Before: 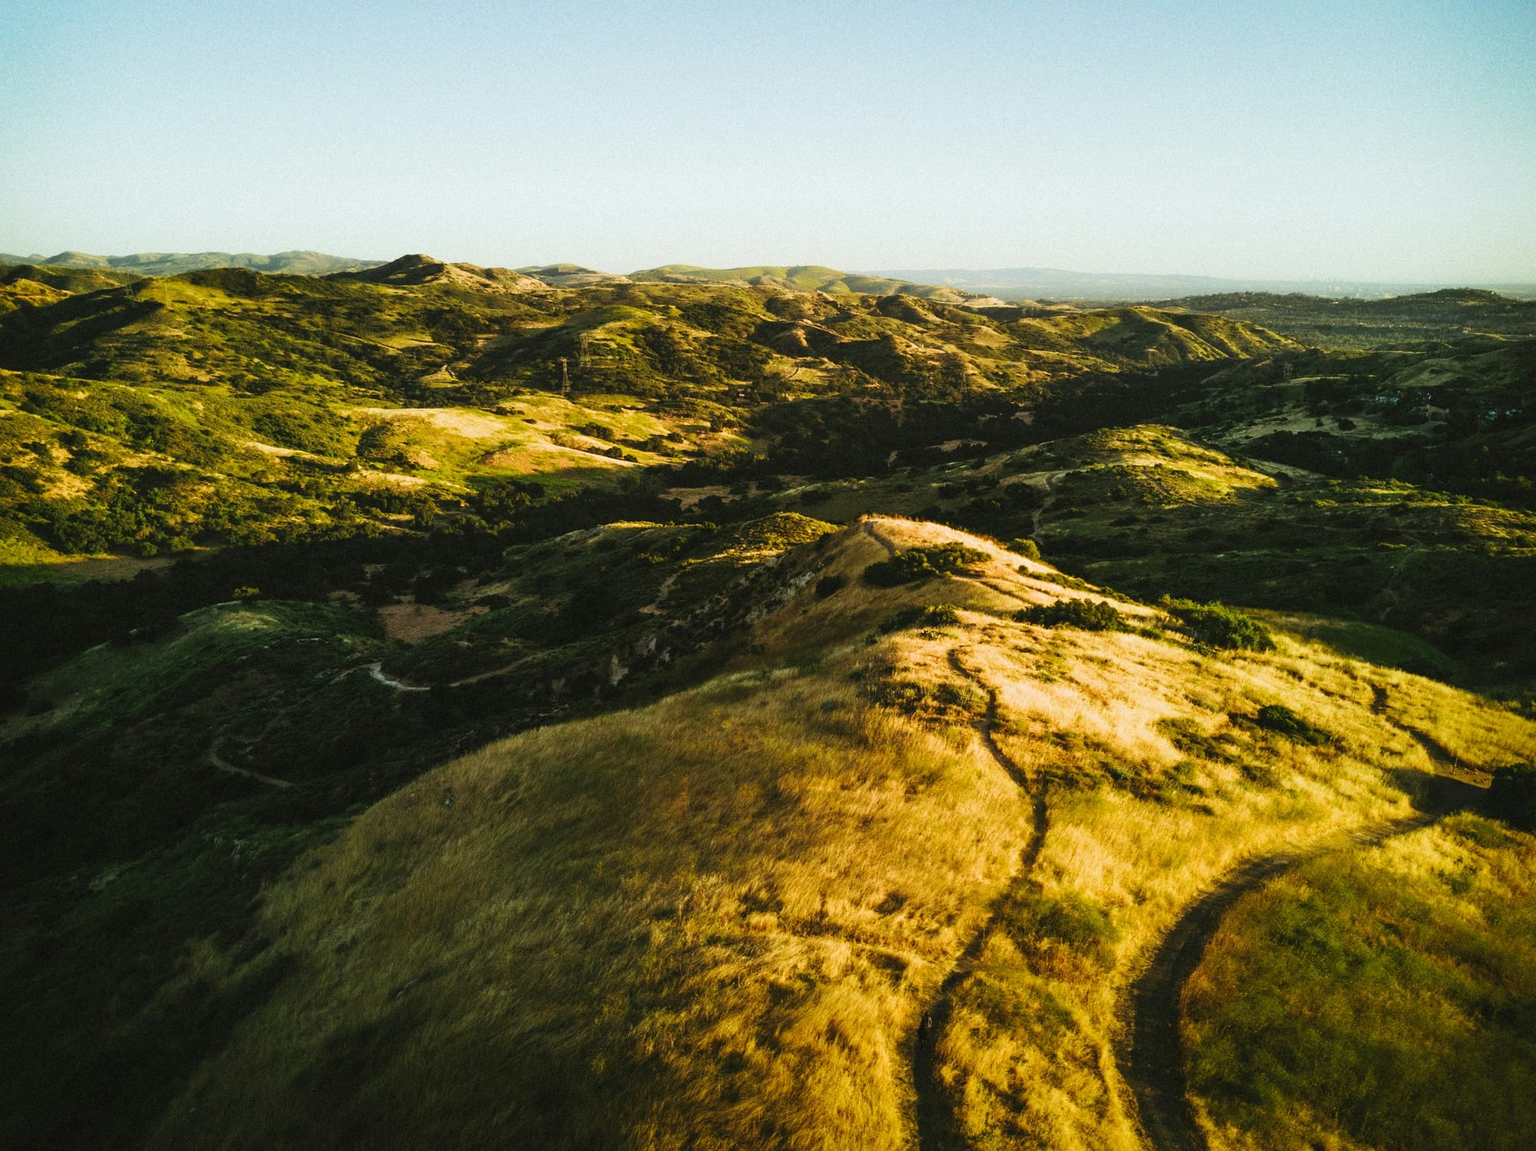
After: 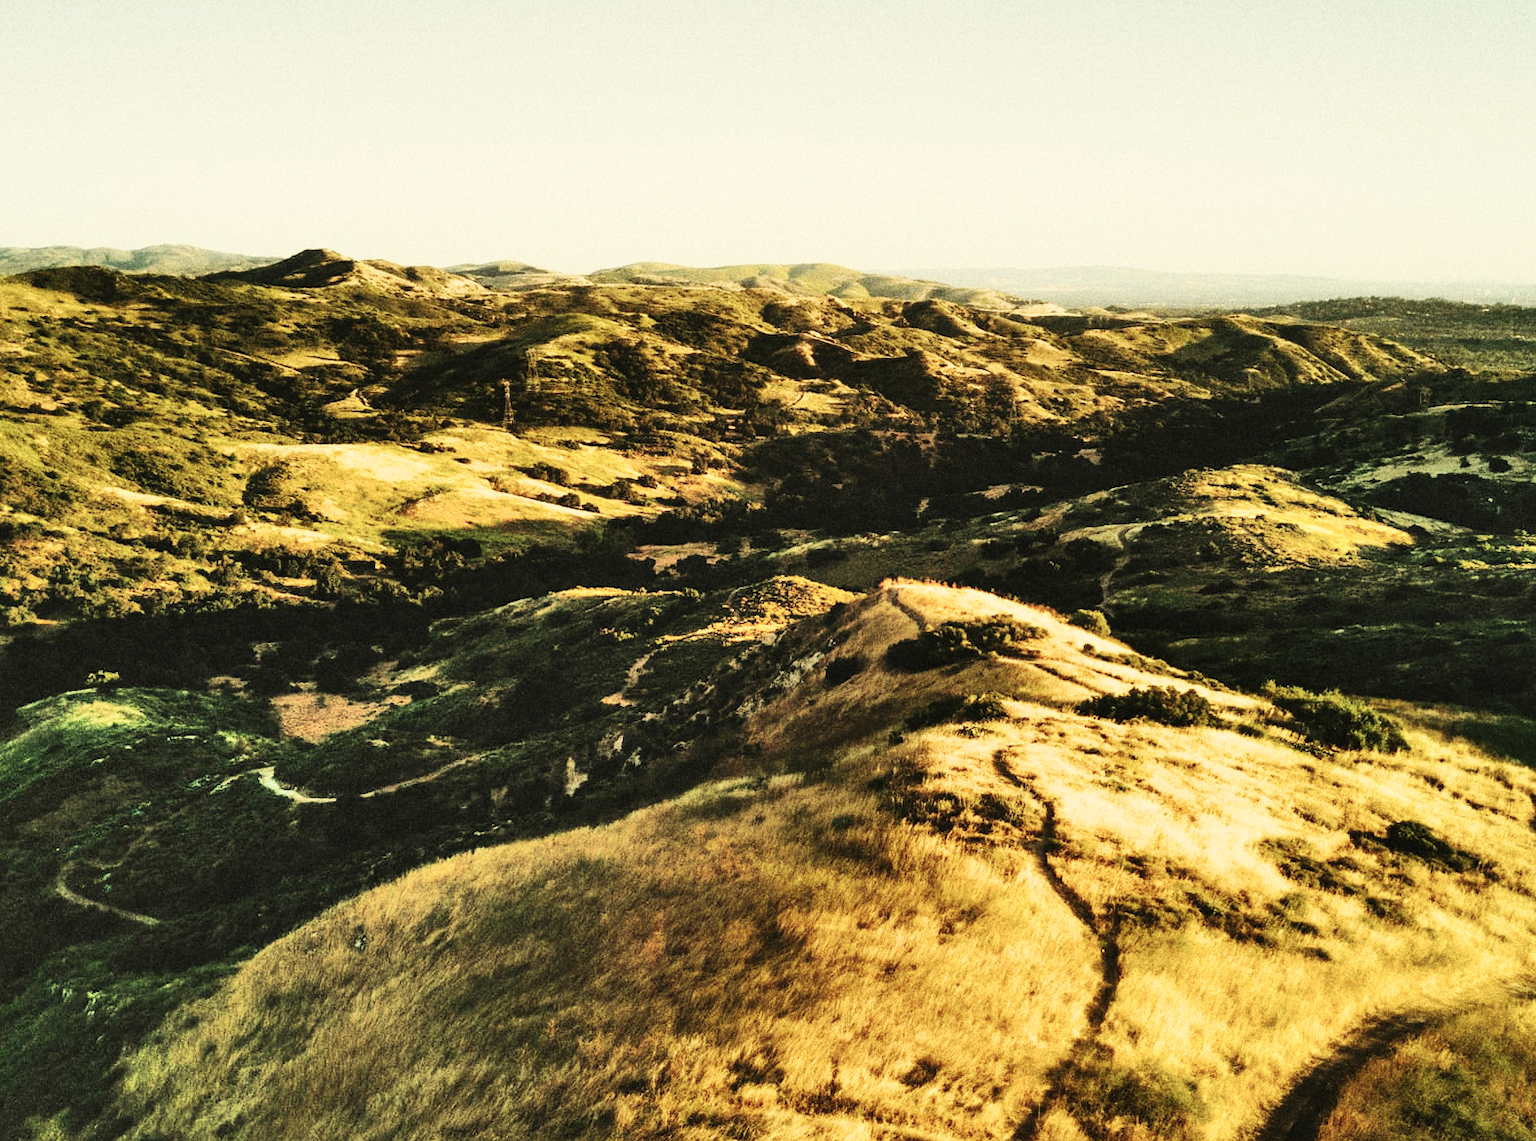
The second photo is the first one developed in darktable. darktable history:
crop and rotate: left 10.77%, top 5.1%, right 10.41%, bottom 16.76%
white balance: red 1.08, blue 0.791
grain: coarseness 11.82 ISO, strength 36.67%, mid-tones bias 74.17%
contrast brightness saturation: contrast 0.1, saturation -0.3
shadows and highlights: shadows 75, highlights -25, soften with gaussian
base curve: curves: ch0 [(0, 0) (0.032, 0.025) (0.121, 0.166) (0.206, 0.329) (0.605, 0.79) (1, 1)], preserve colors none
